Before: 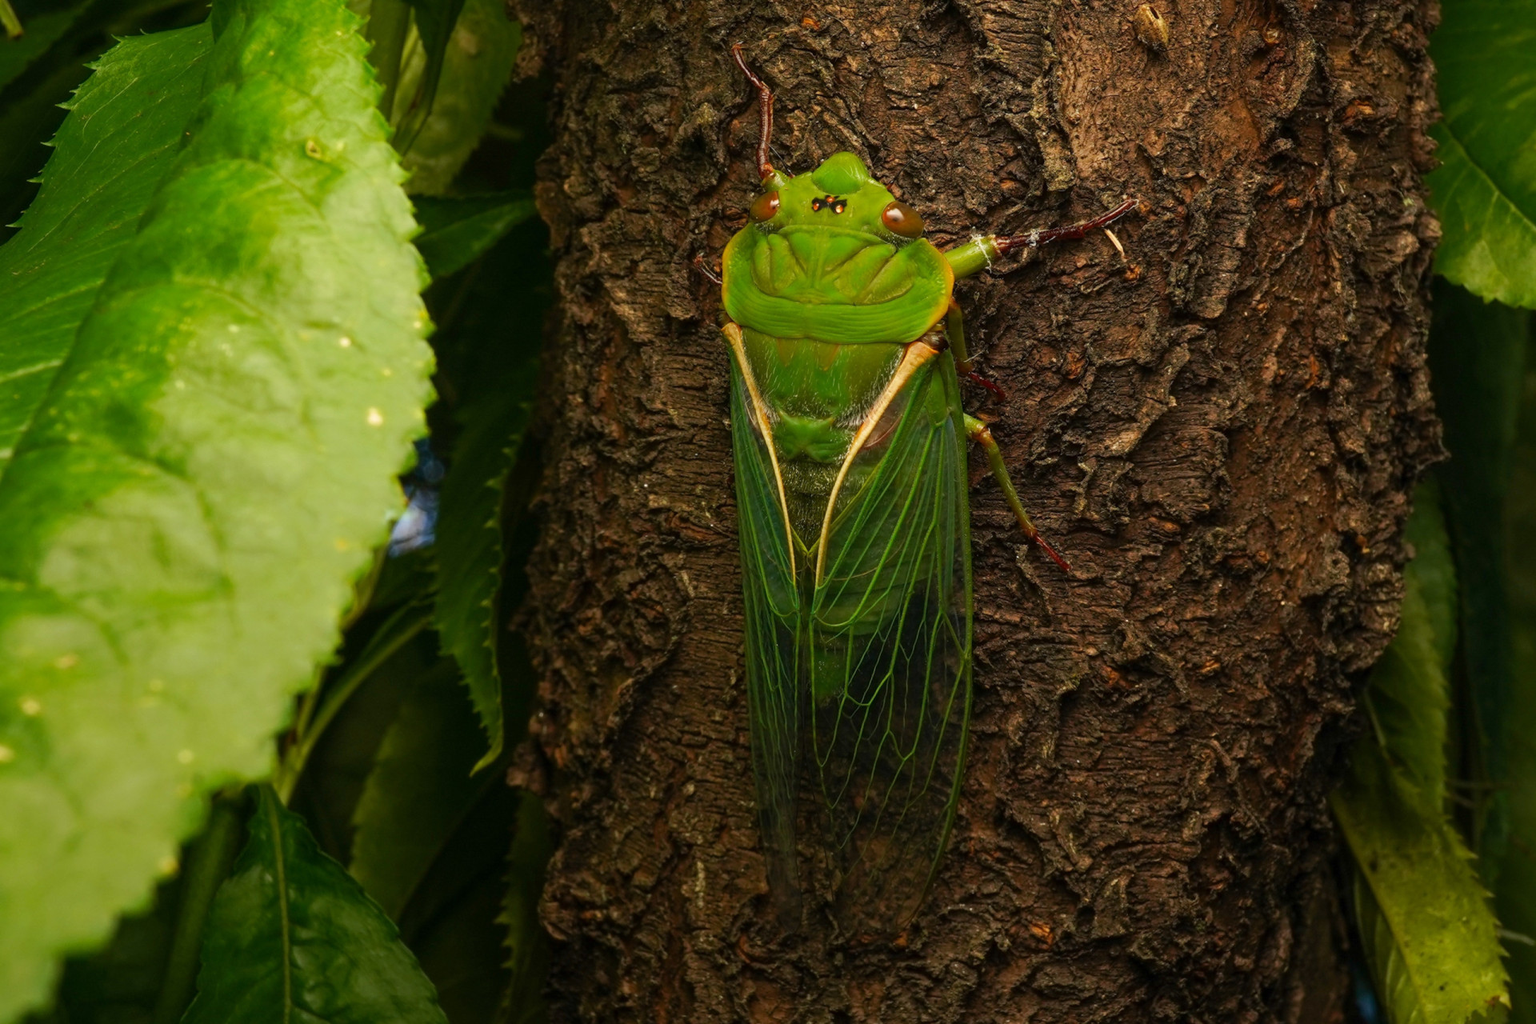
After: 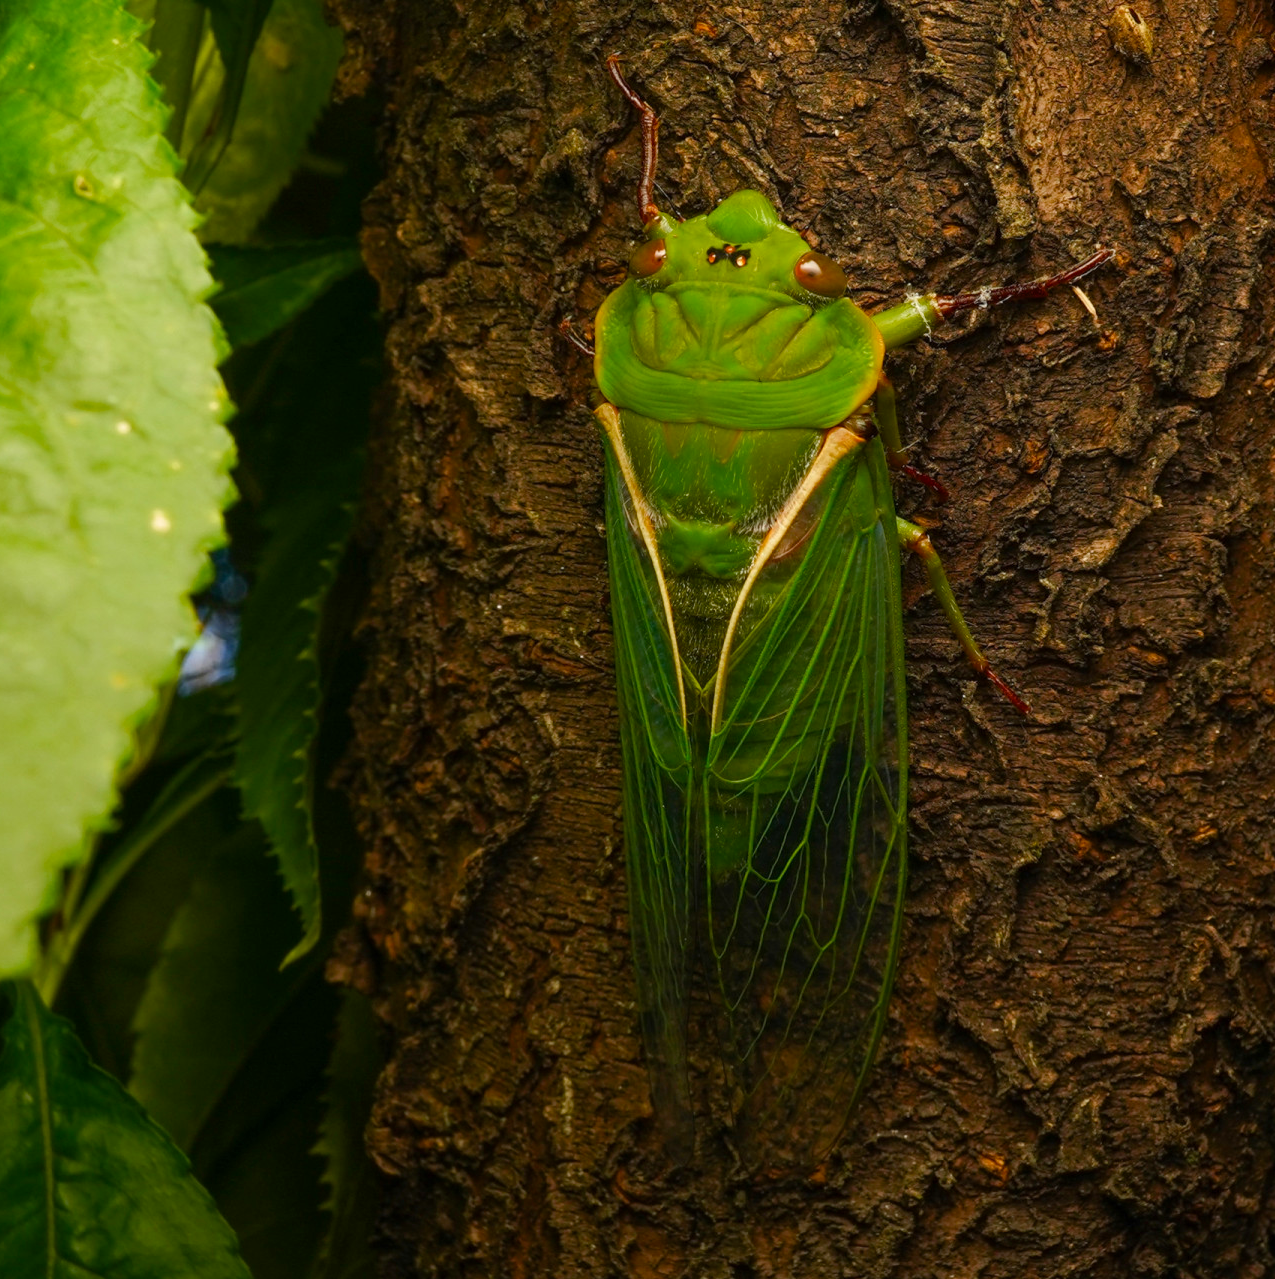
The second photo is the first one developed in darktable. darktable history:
crop and rotate: left 16.063%, right 17.508%
color balance rgb: perceptual saturation grading › global saturation 9.043%, perceptual saturation grading › highlights -13.114%, perceptual saturation grading › mid-tones 14.352%, perceptual saturation grading › shadows 22.262%
